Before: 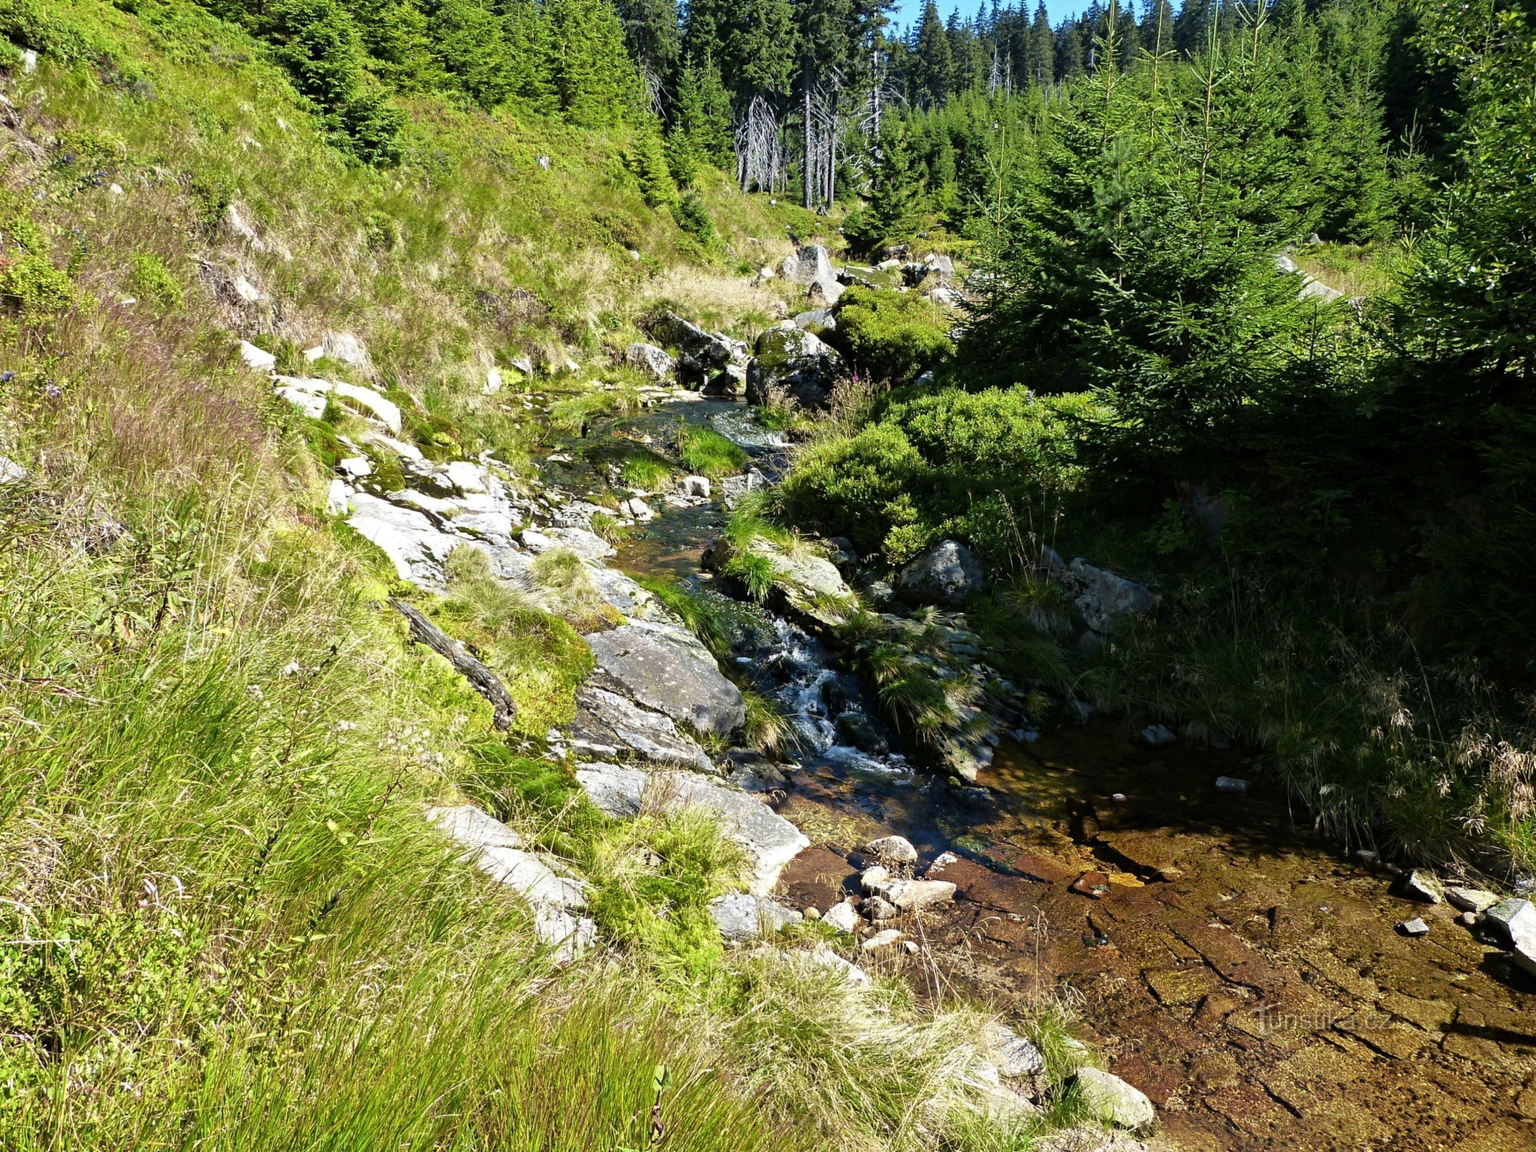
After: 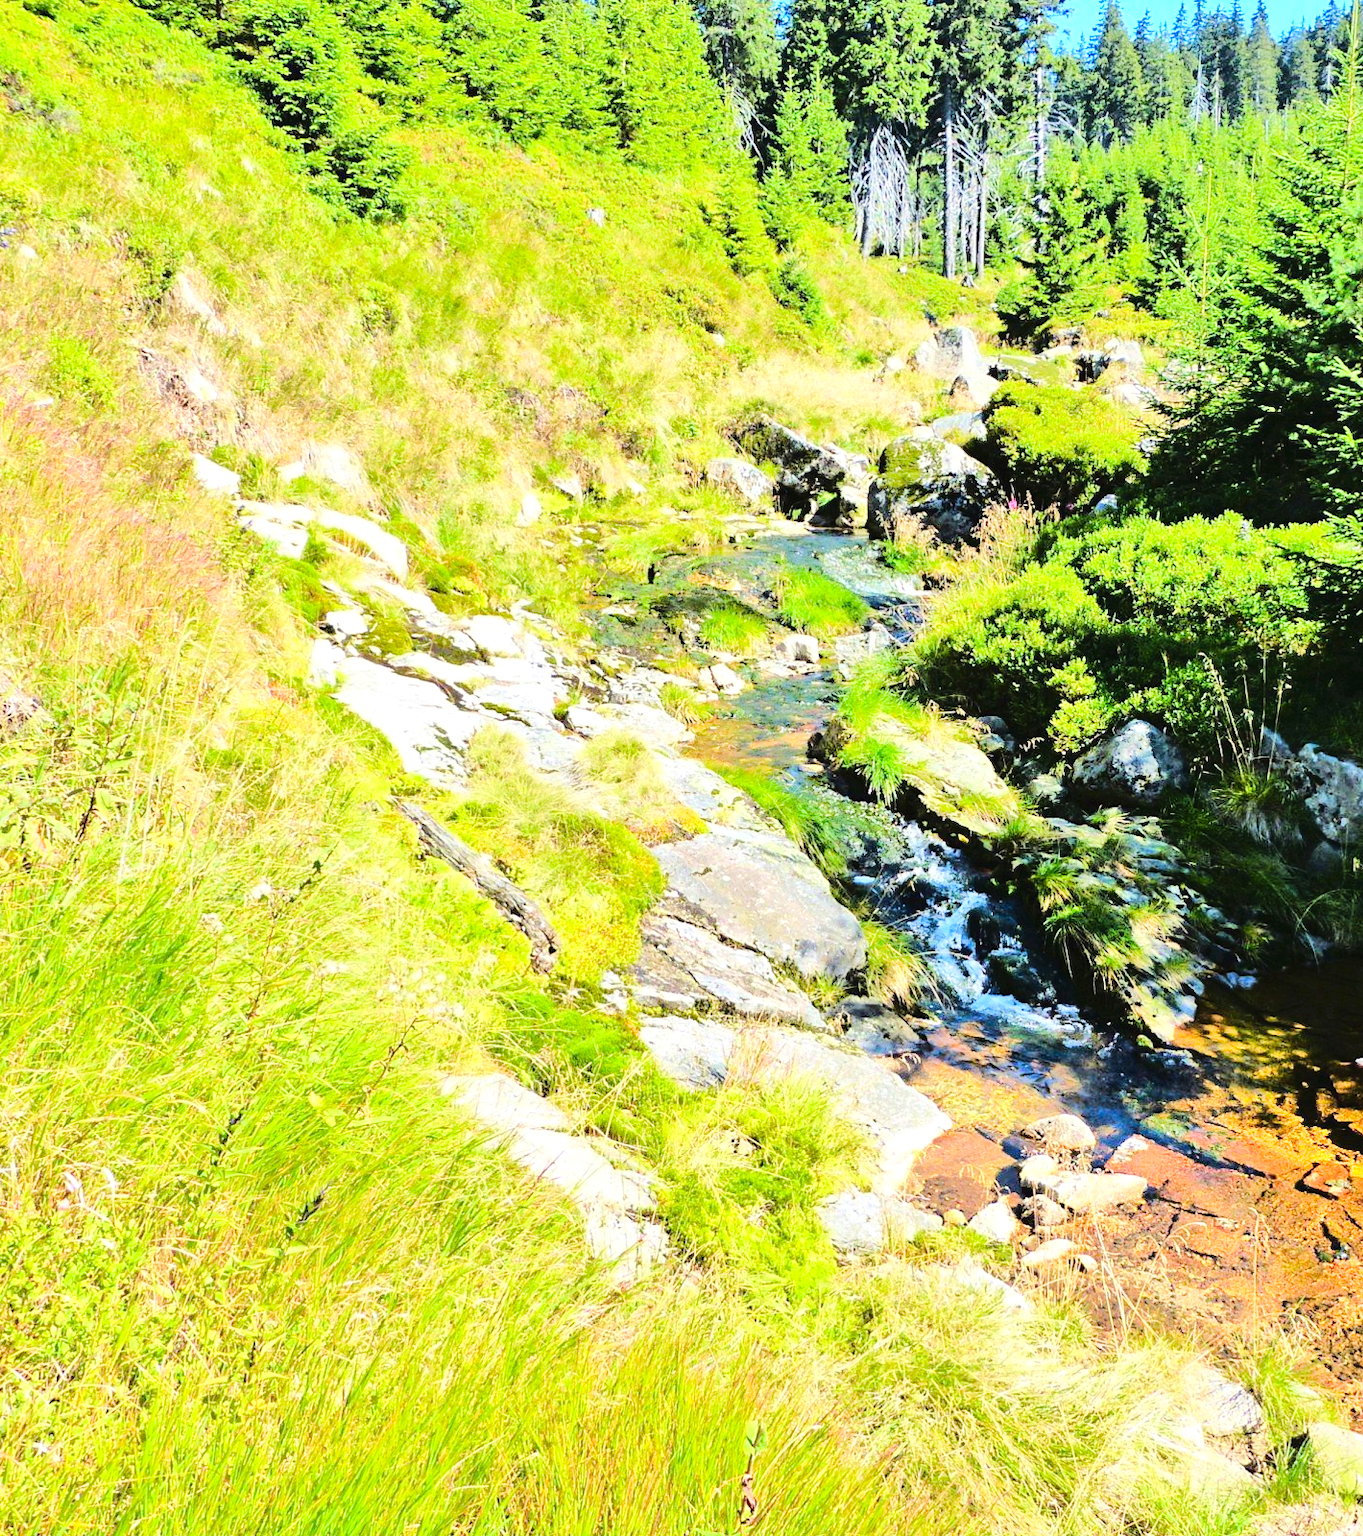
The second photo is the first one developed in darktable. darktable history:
tone curve: curves: ch0 [(0, 0.026) (0.146, 0.158) (0.272, 0.34) (0.453, 0.627) (0.687, 0.829) (1, 1)], color space Lab, linked channels, preserve colors none
color balance rgb: perceptual saturation grading › global saturation 4.086%, perceptual brilliance grading › highlights 5.845%, perceptual brilliance grading › mid-tones 16.266%, perceptual brilliance grading › shadows -5.568%
contrast brightness saturation: contrast 0.201, brightness 0.17, saturation 0.219
tone equalizer: -7 EV 0.148 EV, -6 EV 0.564 EV, -5 EV 1.14 EV, -4 EV 1.29 EV, -3 EV 1.18 EV, -2 EV 0.6 EV, -1 EV 0.146 EV
crop and rotate: left 6.311%, right 27.111%
